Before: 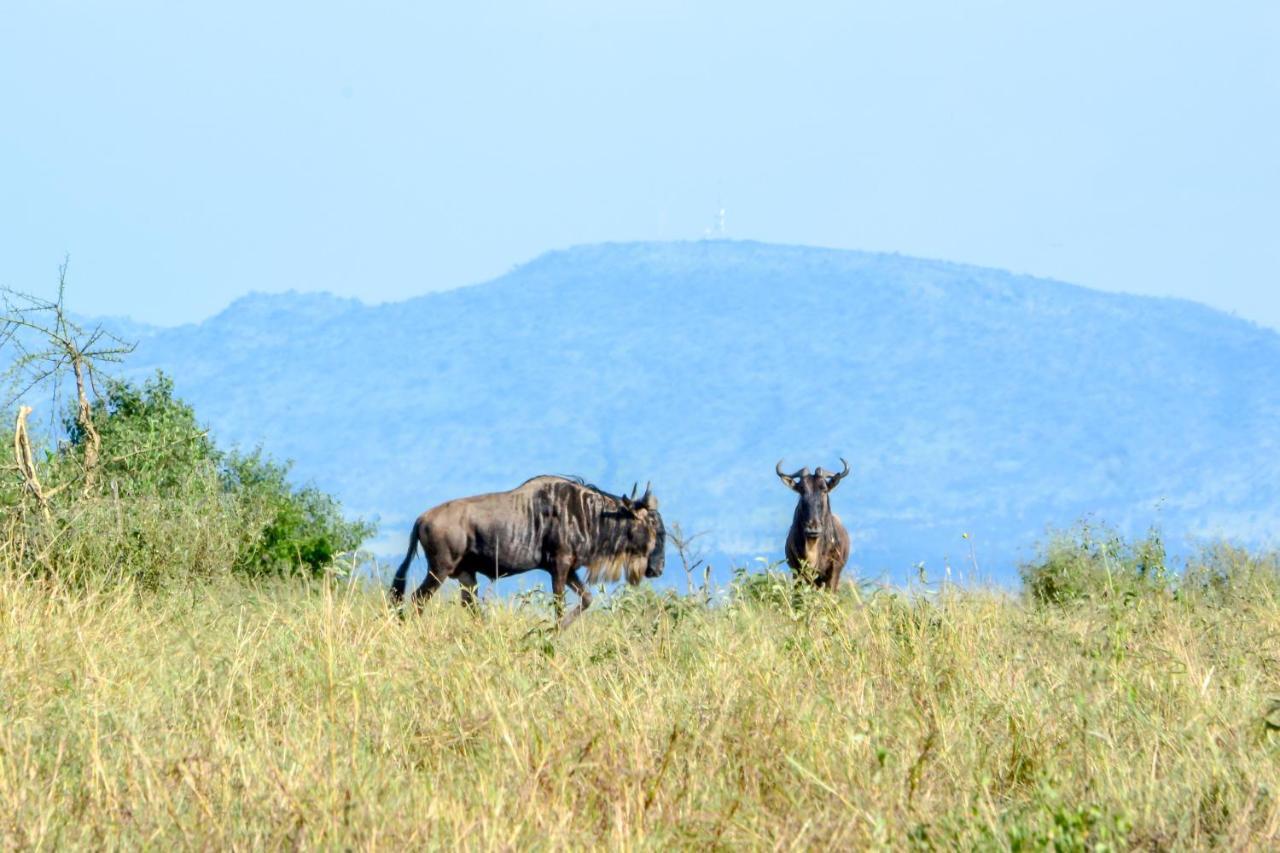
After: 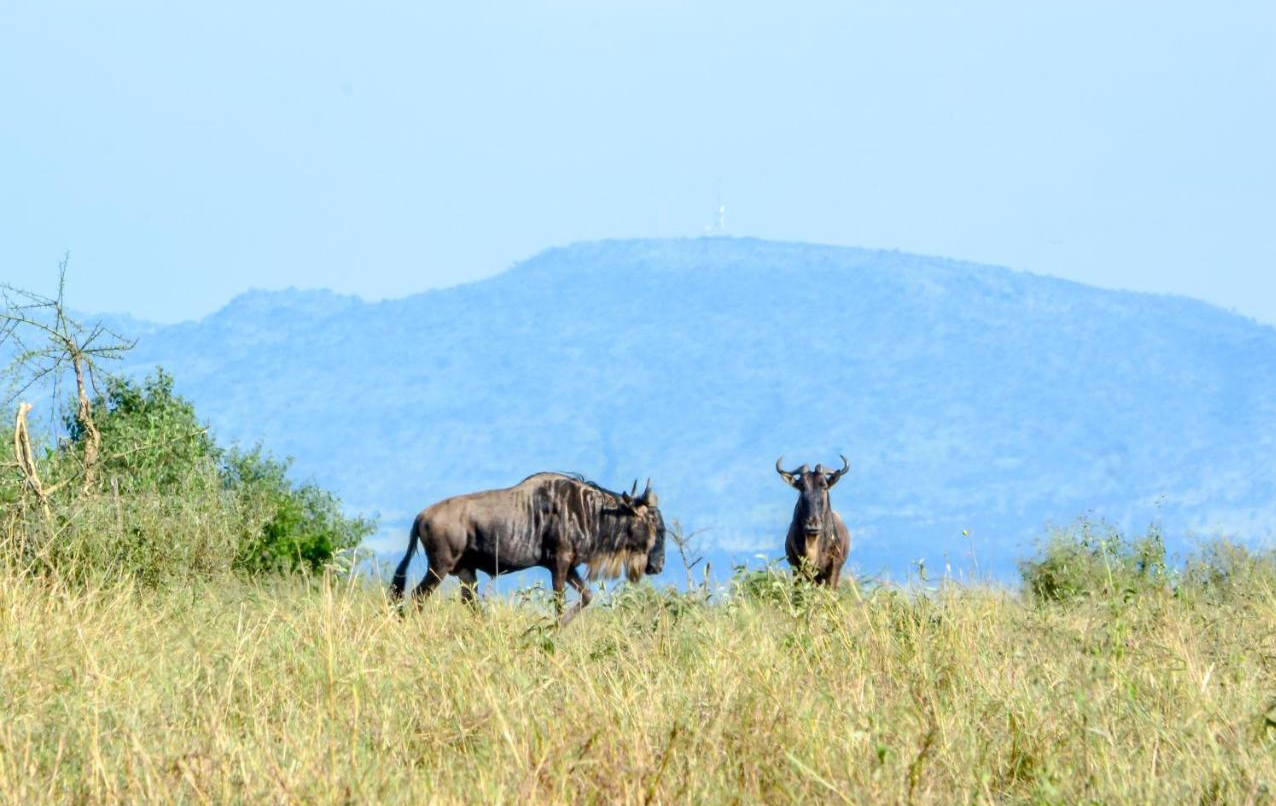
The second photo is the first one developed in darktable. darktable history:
crop: top 0.389%, right 0.266%, bottom 5.05%
